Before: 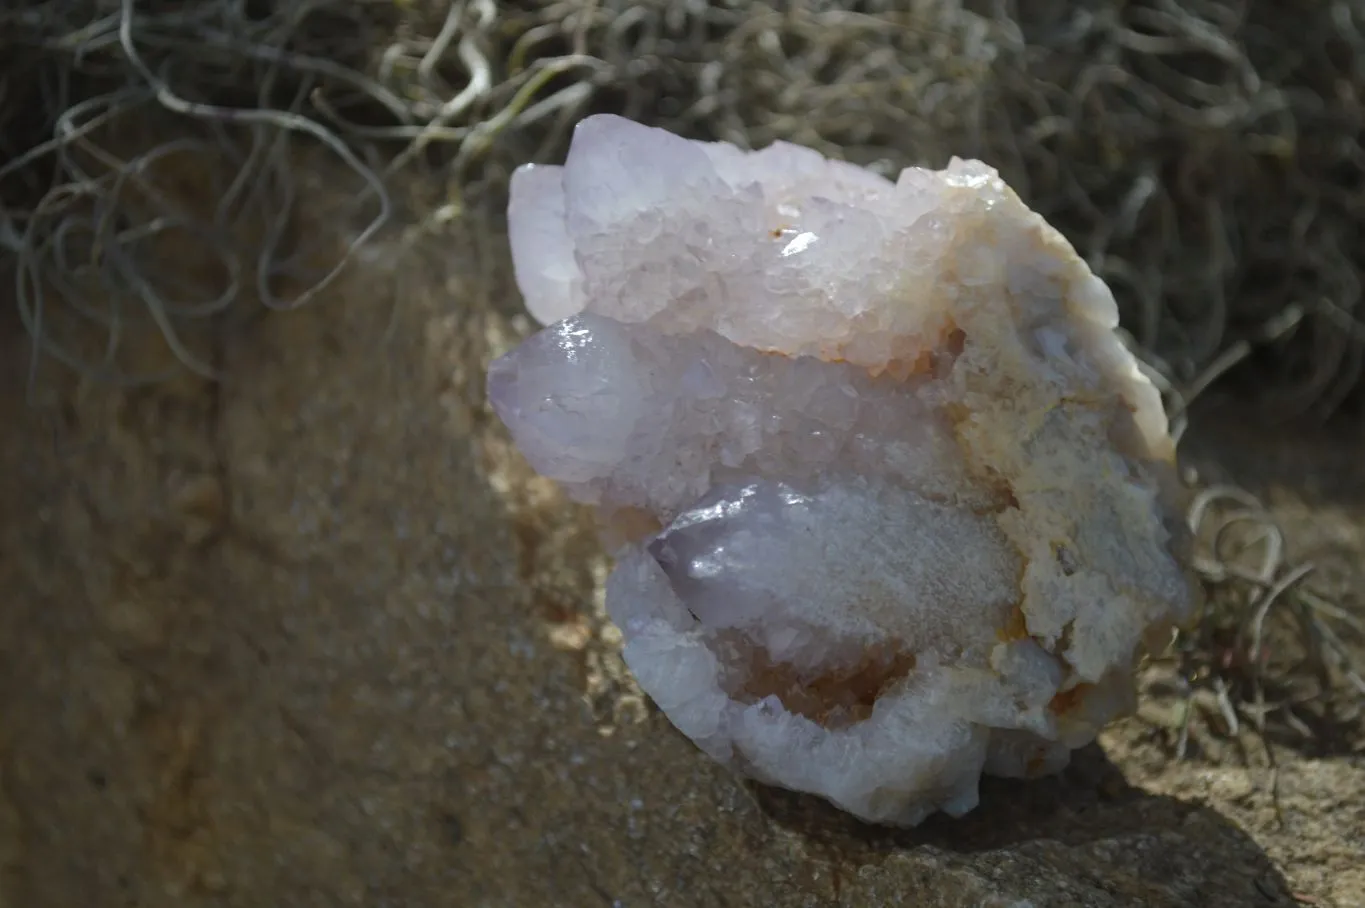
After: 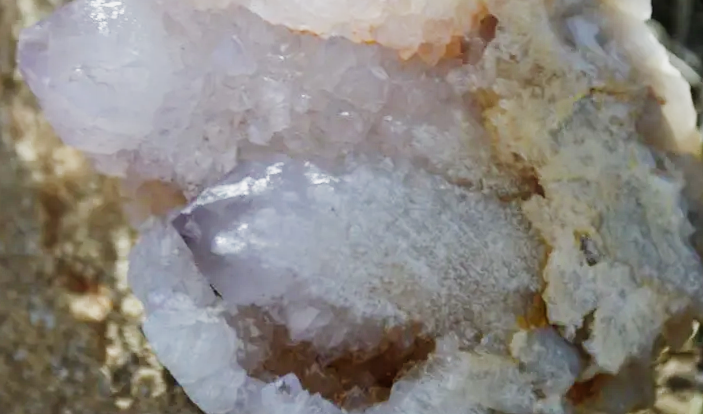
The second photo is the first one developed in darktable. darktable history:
rotate and perspective: rotation 2.17°, automatic cropping off
sigmoid: contrast 1.7, skew -0.2, preserve hue 0%, red attenuation 0.1, red rotation 0.035, green attenuation 0.1, green rotation -0.017, blue attenuation 0.15, blue rotation -0.052, base primaries Rec2020
crop: left 35.03%, top 36.625%, right 14.663%, bottom 20.057%
exposure: black level correction 0, exposure 0.877 EV, compensate exposure bias true, compensate highlight preservation false
